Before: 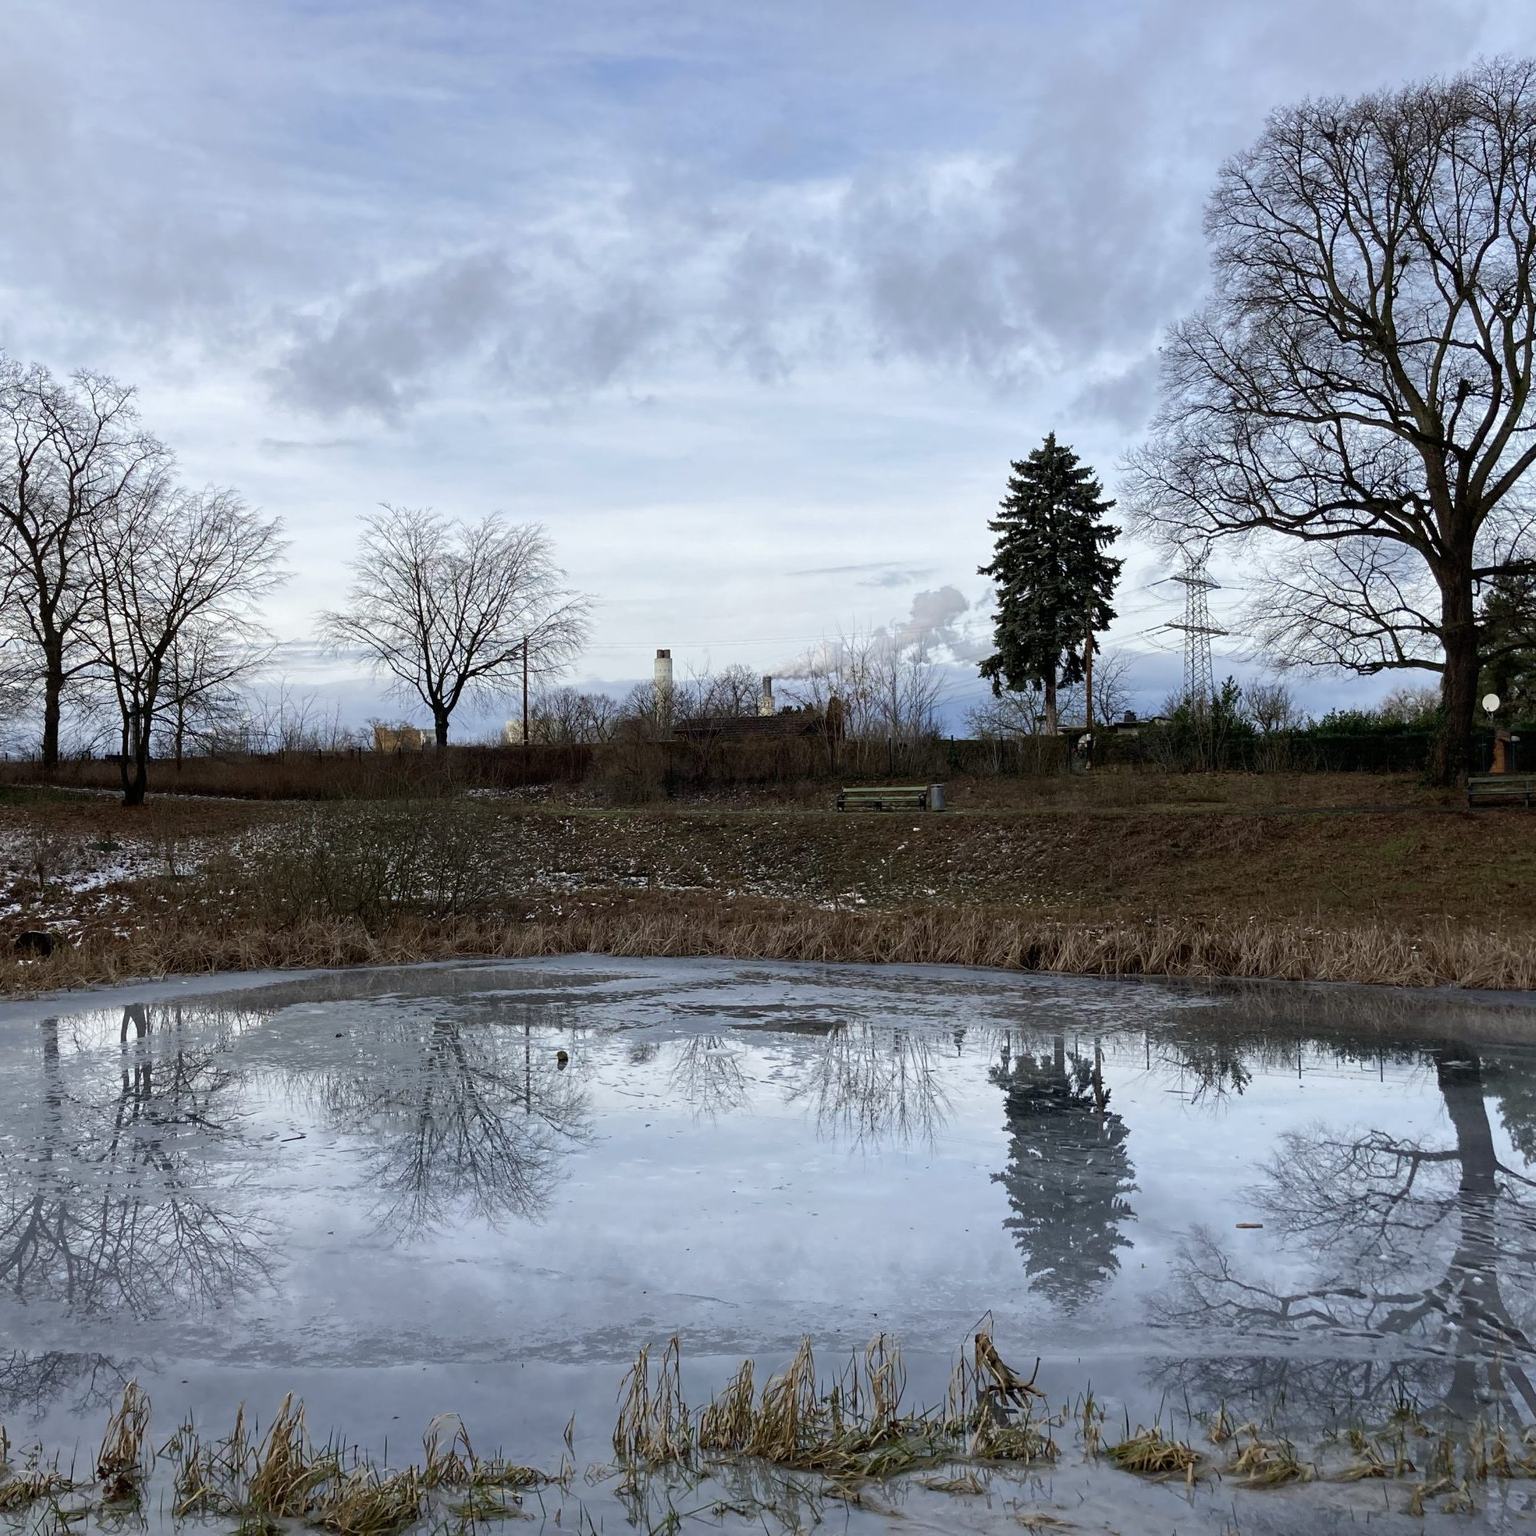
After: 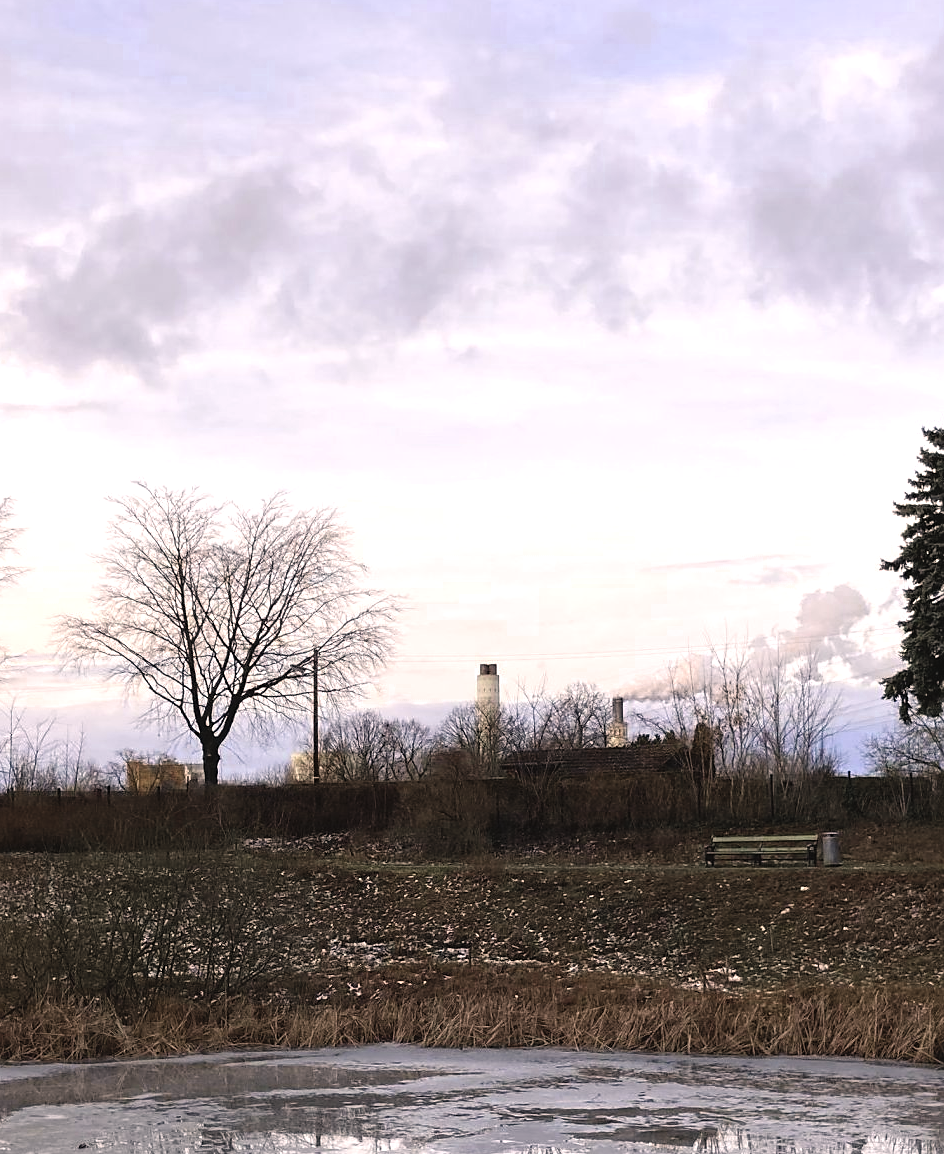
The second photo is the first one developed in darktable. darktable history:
tone equalizer: -8 EV -0.396 EV, -7 EV -0.423 EV, -6 EV -0.349 EV, -5 EV -0.246 EV, -3 EV 0.213 EV, -2 EV 0.349 EV, -1 EV 0.385 EV, +0 EV 0.405 EV
crop: left 17.768%, top 7.728%, right 33.039%, bottom 32.132%
sharpen: radius 1.471, amount 0.413, threshold 1.669
color zones: curves: ch0 [(0, 0.5) (0.125, 0.4) (0.25, 0.5) (0.375, 0.4) (0.5, 0.4) (0.625, 0.6) (0.75, 0.6) (0.875, 0.5)]; ch1 [(0, 0.35) (0.125, 0.45) (0.25, 0.35) (0.375, 0.35) (0.5, 0.35) (0.625, 0.35) (0.75, 0.45) (0.875, 0.35)]; ch2 [(0, 0.6) (0.125, 0.5) (0.25, 0.5) (0.375, 0.6) (0.5, 0.6) (0.625, 0.5) (0.75, 0.5) (0.875, 0.5)]
levels: white 99.91%, levels [0.026, 0.507, 0.987]
exposure: black level correction -0.009, exposure 0.071 EV, compensate highlight preservation false
color correction: highlights a* 11.65, highlights b* 12.03
color balance rgb: linear chroma grading › global chroma 15.452%, perceptual saturation grading › global saturation 0.01%, global vibrance 20%
